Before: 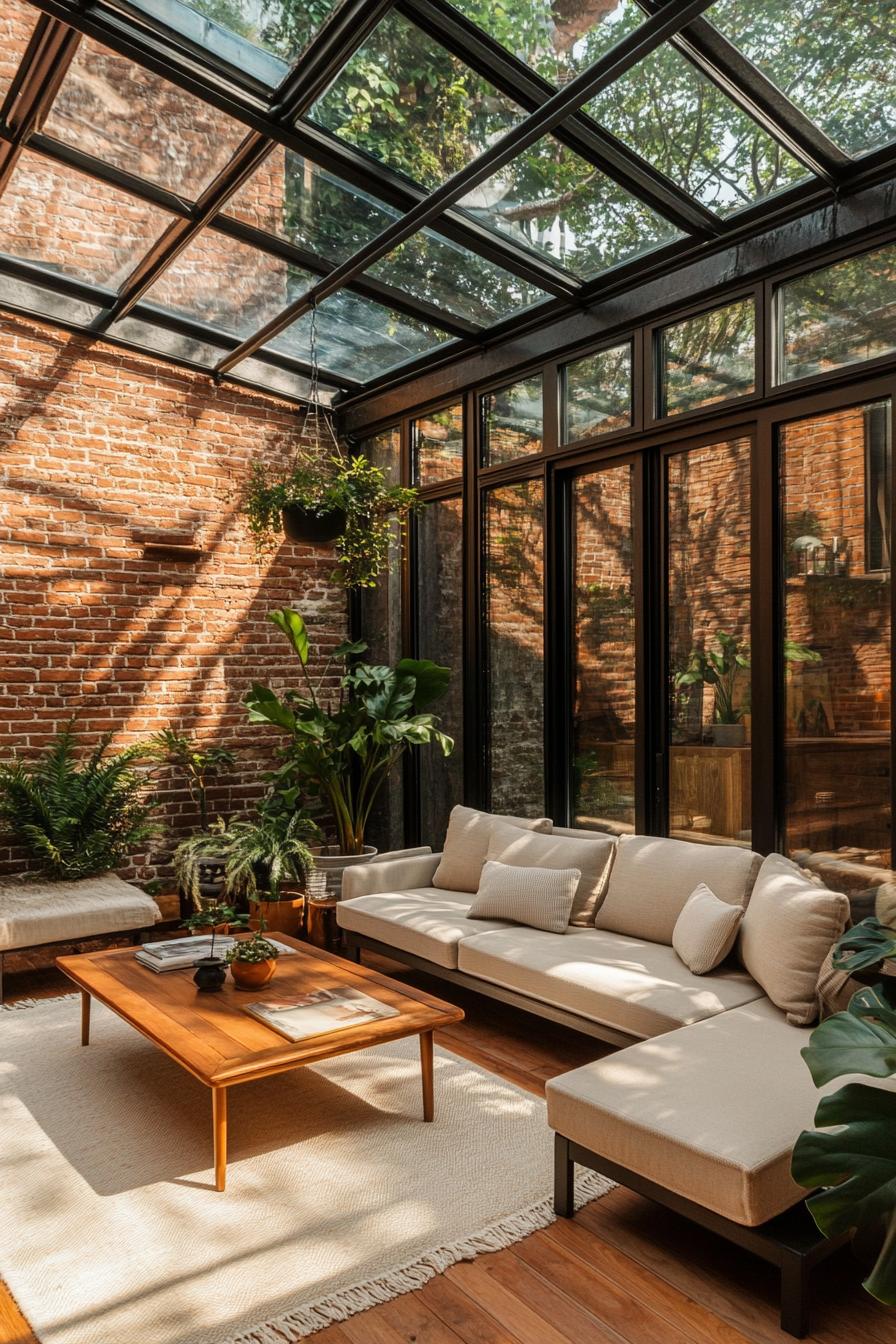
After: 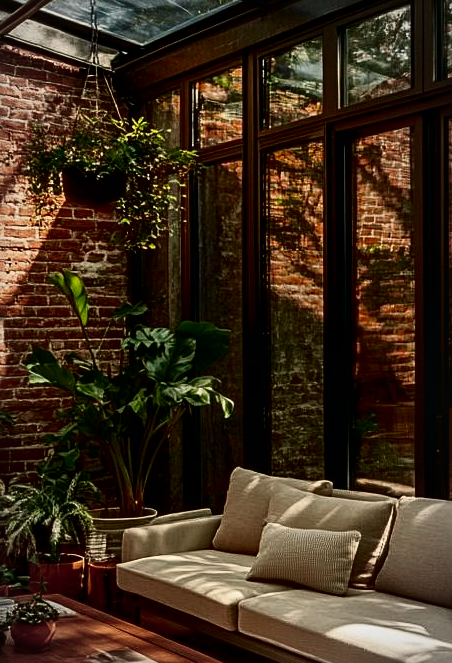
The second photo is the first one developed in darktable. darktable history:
crop: left 24.564%, top 25.161%, right 24.96%, bottom 25.466%
vignetting: brightness -0.174, automatic ratio true, unbound false
tone curve: curves: ch0 [(0, 0.026) (0.181, 0.223) (0.405, 0.46) (0.456, 0.528) (0.634, 0.728) (0.877, 0.89) (0.984, 0.935)]; ch1 [(0, 0) (0.443, 0.43) (0.492, 0.488) (0.566, 0.579) (0.595, 0.625) (0.65, 0.657) (0.696, 0.725) (1, 1)]; ch2 [(0, 0) (0.33, 0.301) (0.421, 0.443) (0.447, 0.489) (0.495, 0.494) (0.537, 0.57) (0.586, 0.591) (0.663, 0.686) (1, 1)], color space Lab, independent channels
contrast brightness saturation: brightness -0.526
sharpen: radius 2.133, amount 0.38, threshold 0.103
local contrast: mode bilateral grid, contrast 21, coarseness 50, detail 171%, midtone range 0.2
